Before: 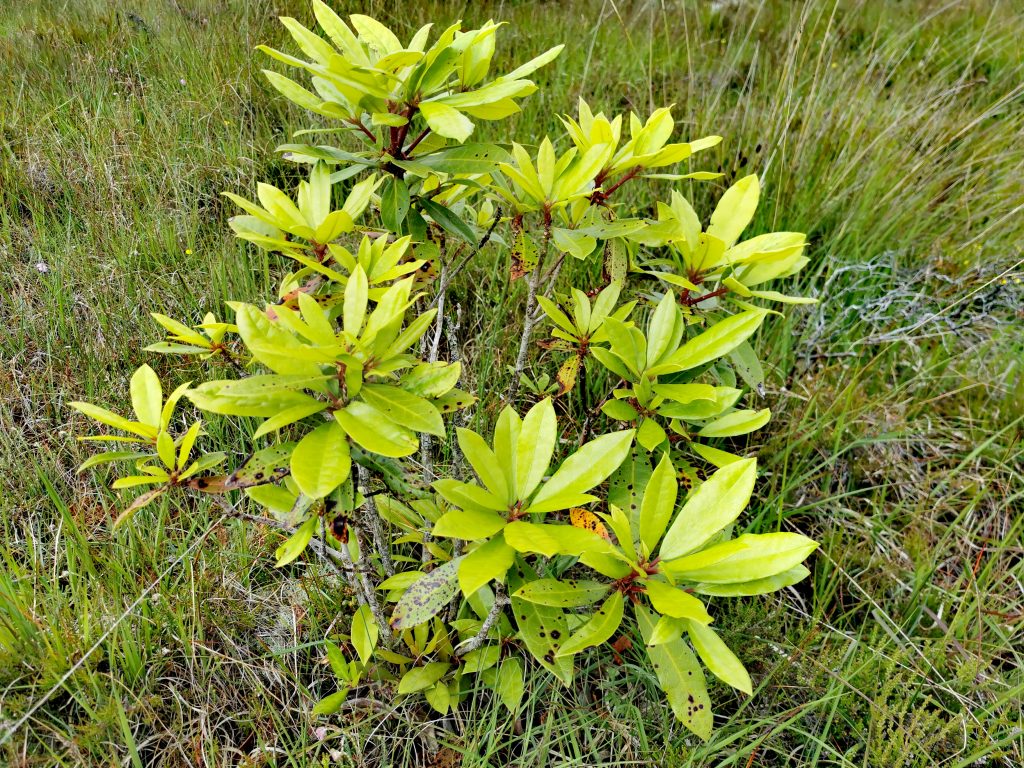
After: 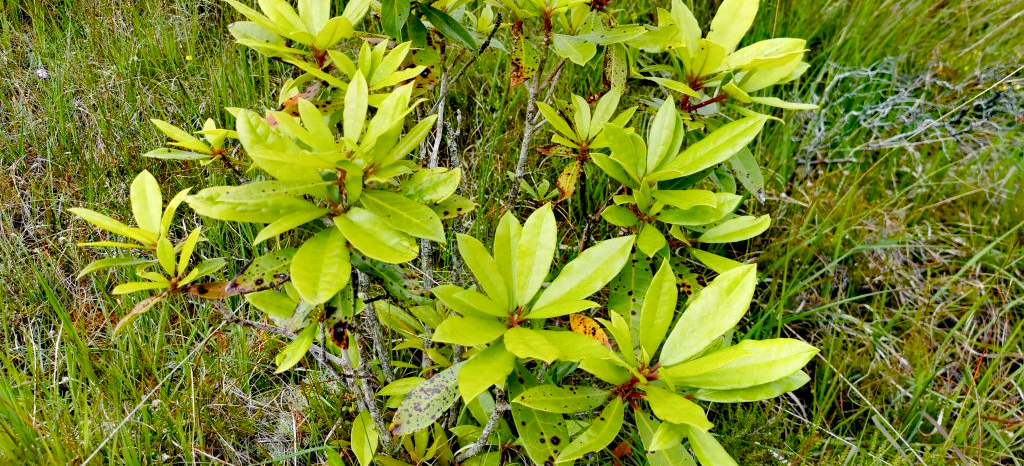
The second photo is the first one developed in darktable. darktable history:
color balance rgb: perceptual saturation grading › global saturation 20%, perceptual saturation grading › highlights -25%, perceptual saturation grading › shadows 50%
crop and rotate: top 25.357%, bottom 13.942%
